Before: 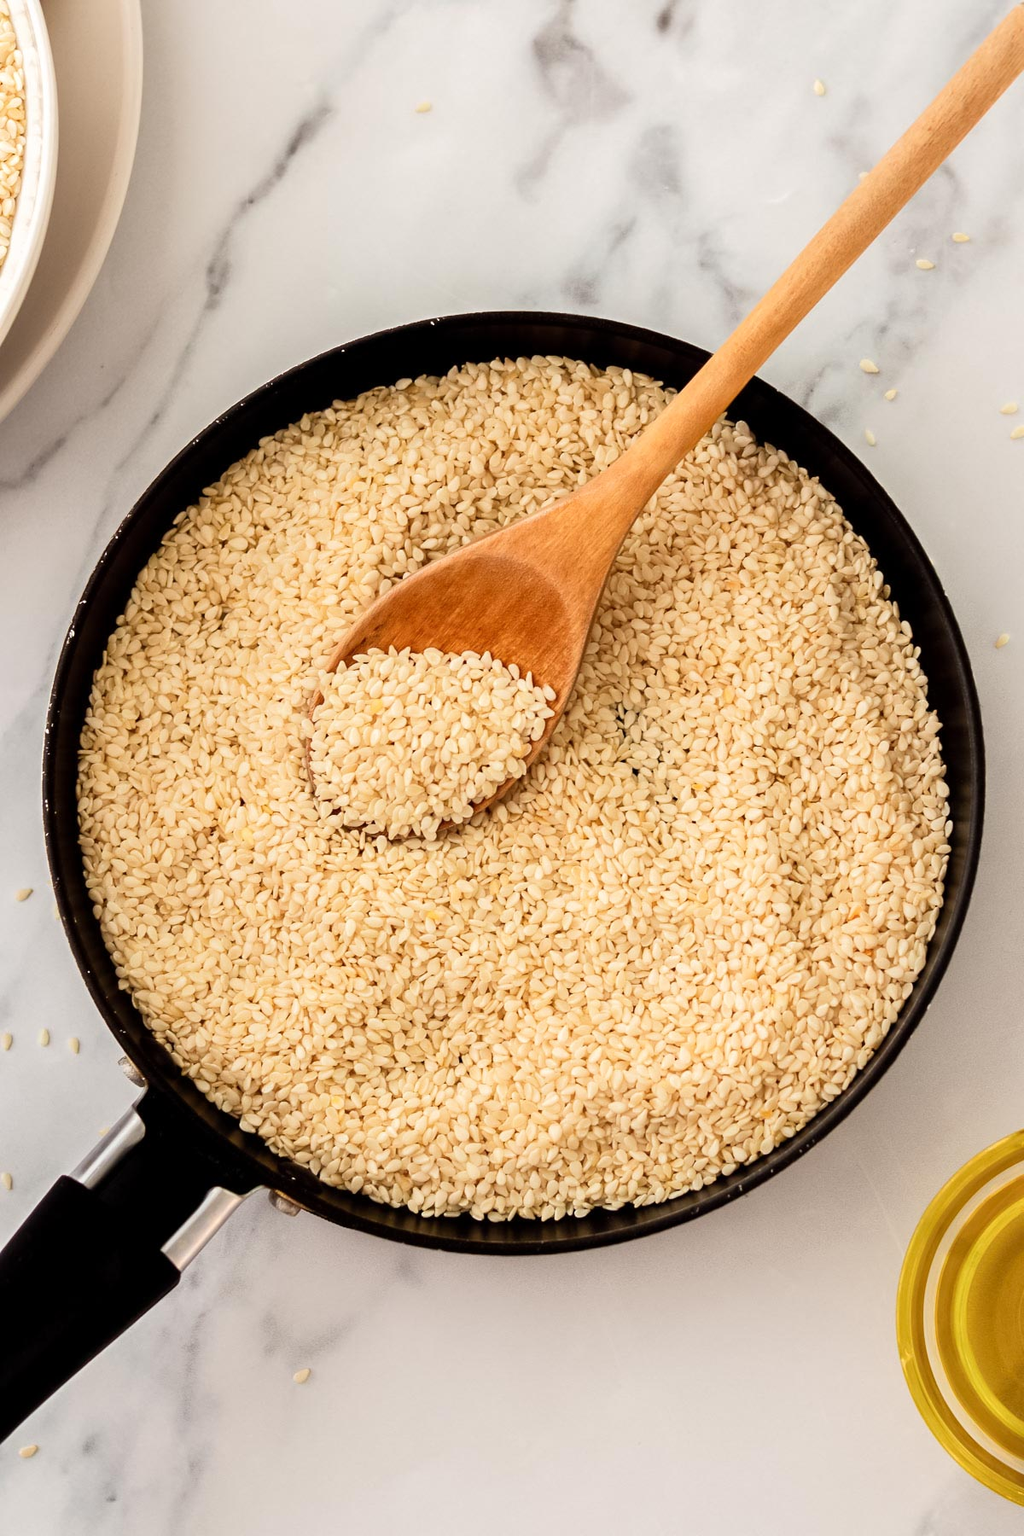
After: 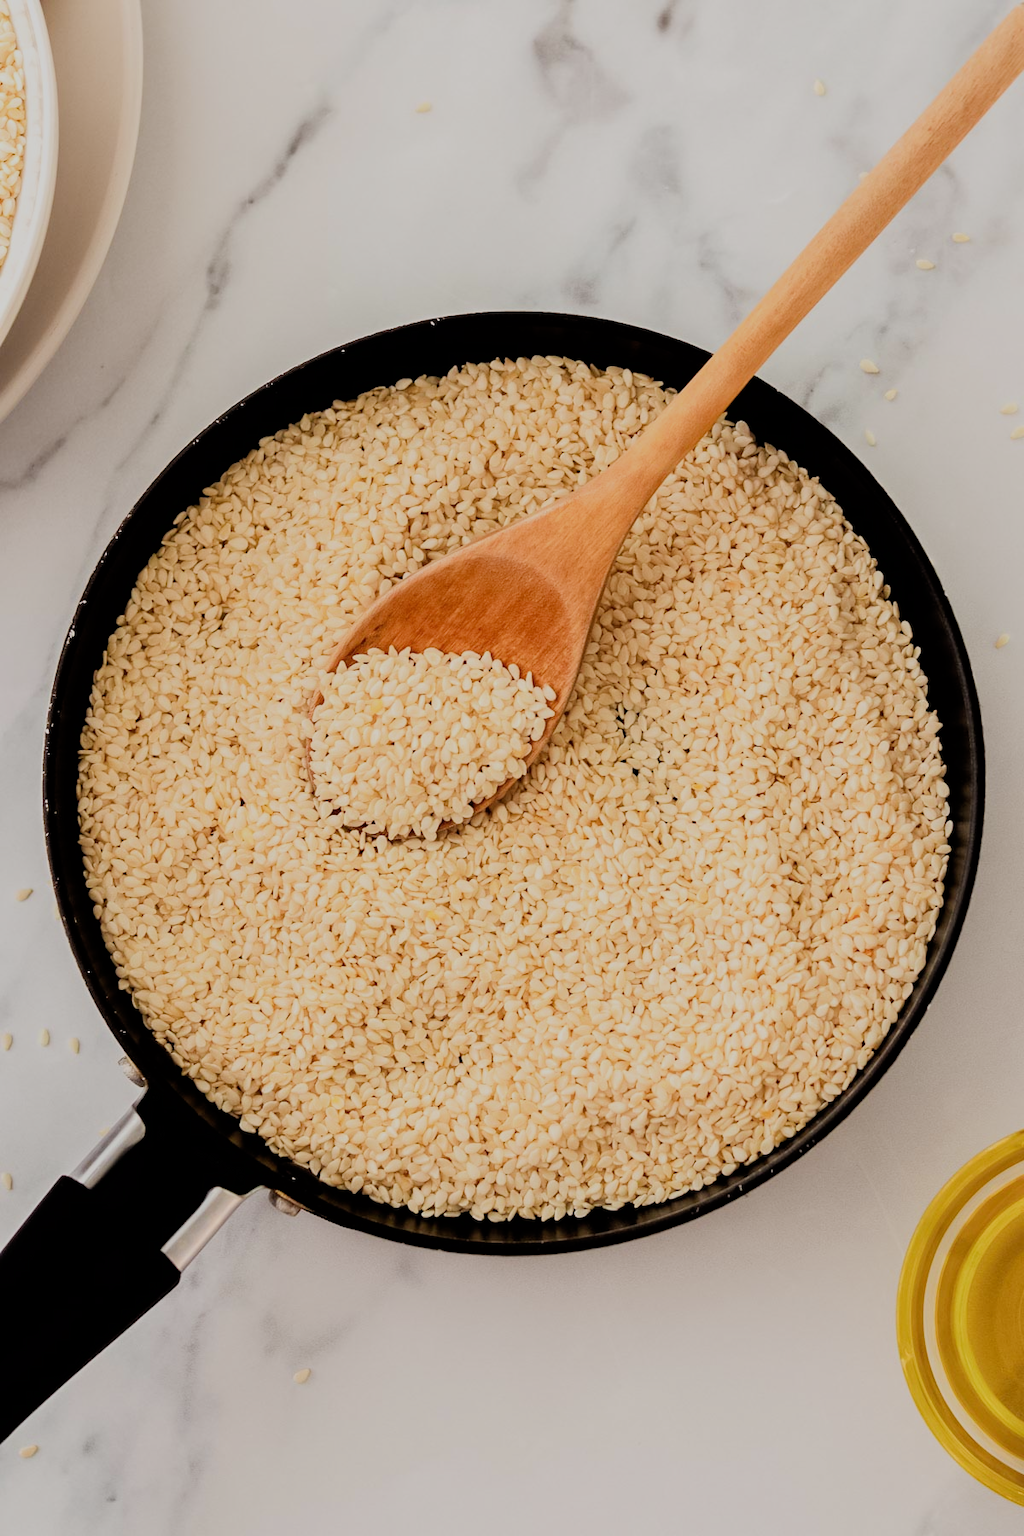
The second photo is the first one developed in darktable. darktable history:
filmic rgb: black relative exposure -7.12 EV, white relative exposure 5.35 EV, threshold -0.276 EV, transition 3.19 EV, structure ↔ texture 99.82%, hardness 3.02, enable highlight reconstruction true
